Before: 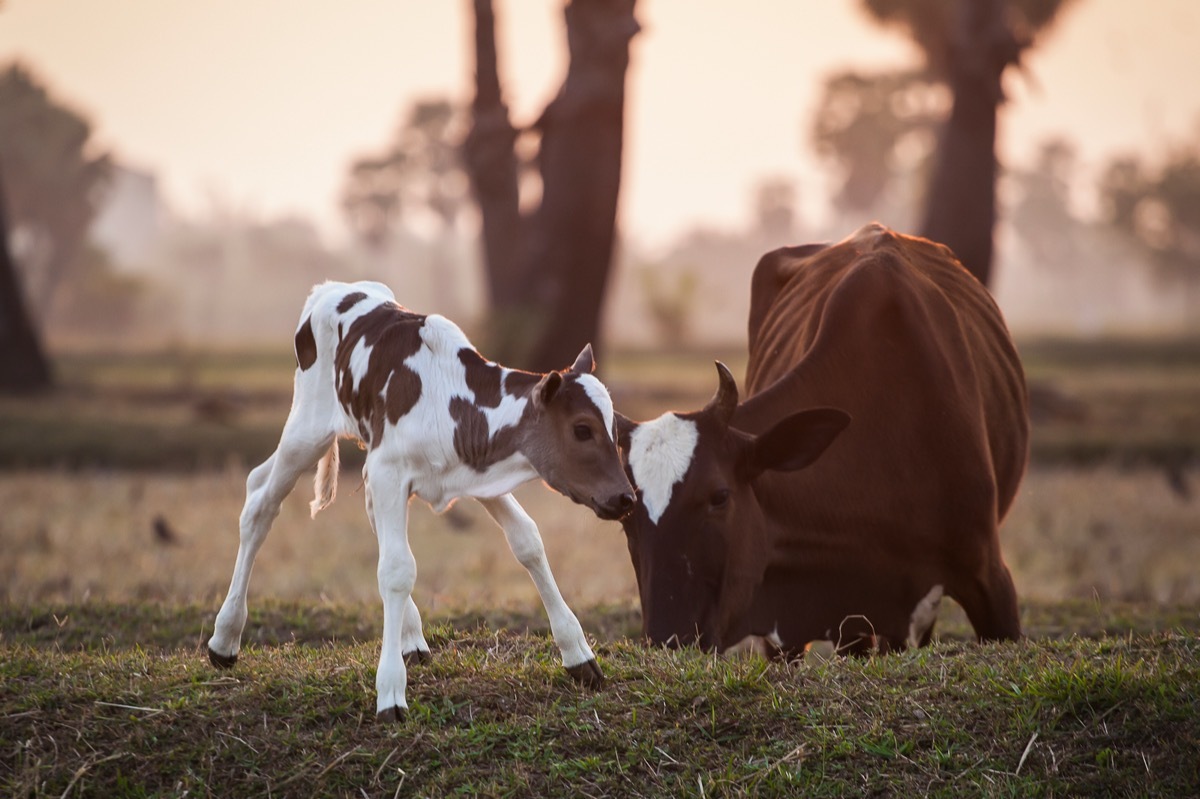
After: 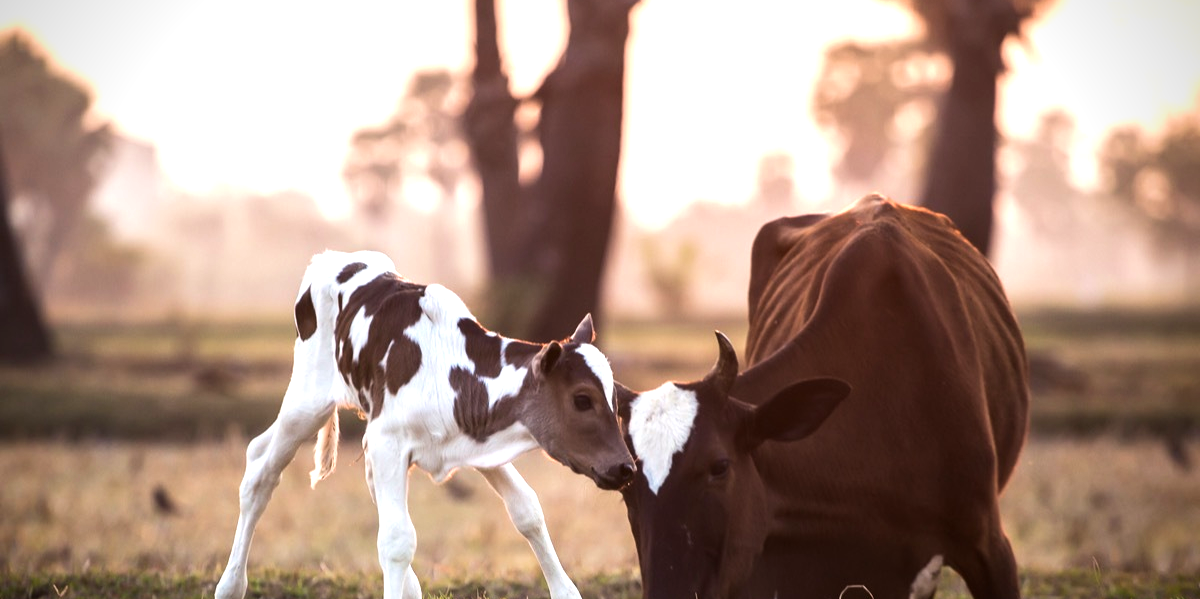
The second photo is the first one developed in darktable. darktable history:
exposure: black level correction 0.001, exposure 0.5 EV, compensate exposure bias true, compensate highlight preservation false
tone equalizer: -8 EV -0.417 EV, -7 EV -0.389 EV, -6 EV -0.333 EV, -5 EV -0.222 EV, -3 EV 0.222 EV, -2 EV 0.333 EV, -1 EV 0.389 EV, +0 EV 0.417 EV, edges refinement/feathering 500, mask exposure compensation -1.57 EV, preserve details no
velvia: strength 15%
crop: top 3.857%, bottom 21.132%
vignetting: fall-off start 88.53%, fall-off radius 44.2%, saturation 0.376, width/height ratio 1.161
